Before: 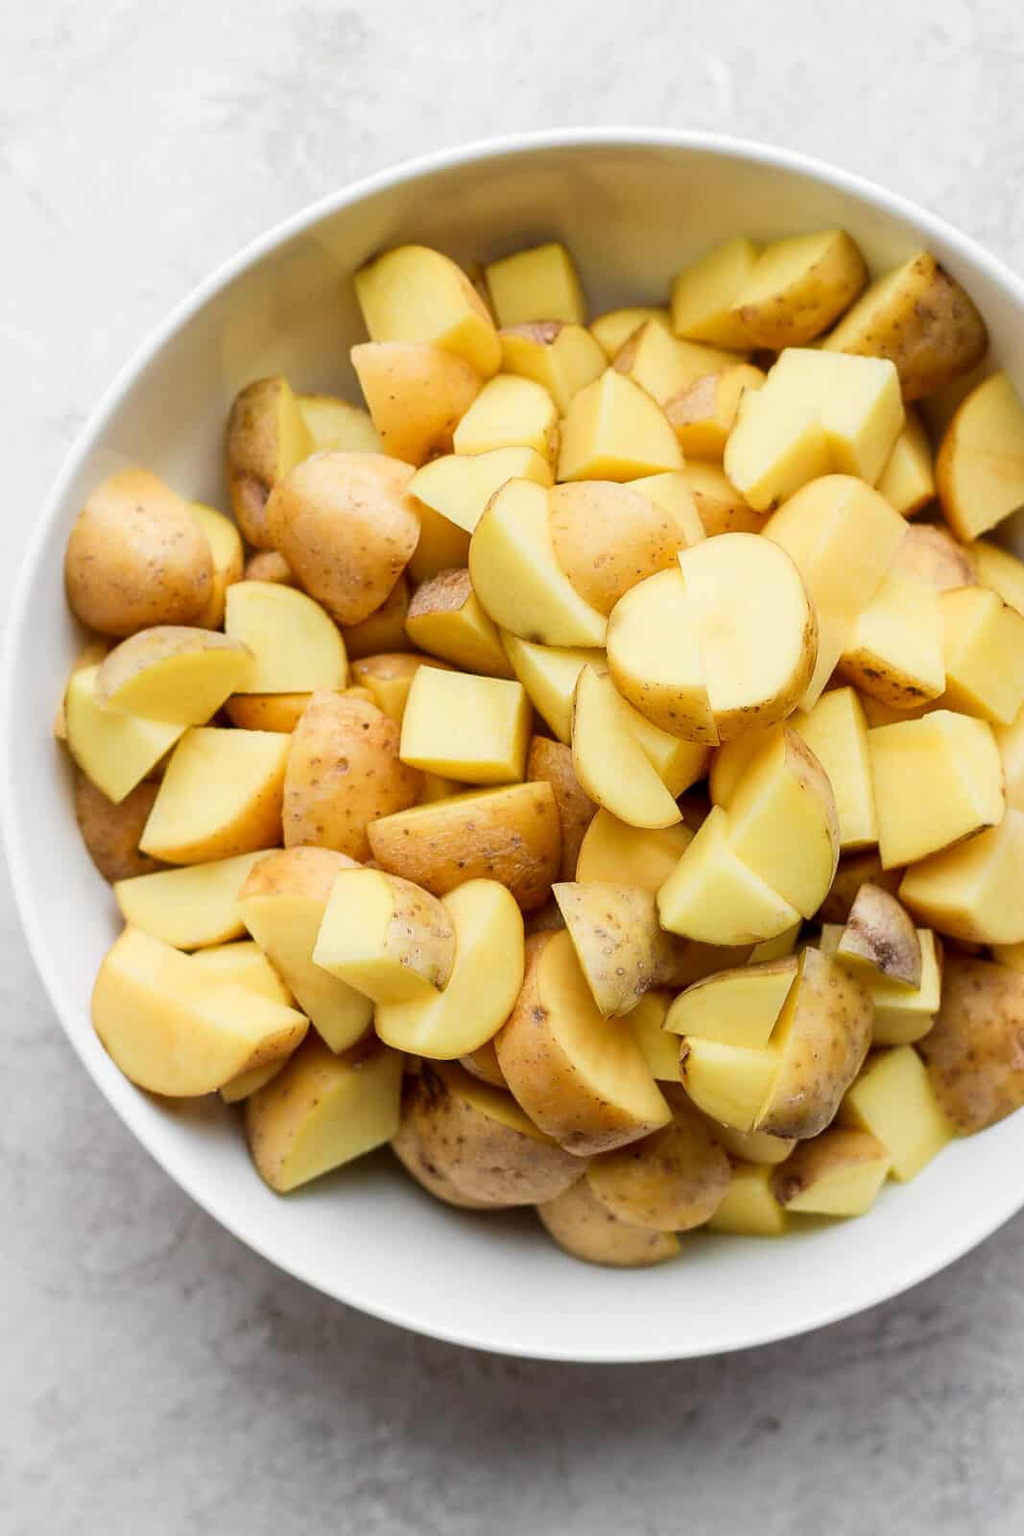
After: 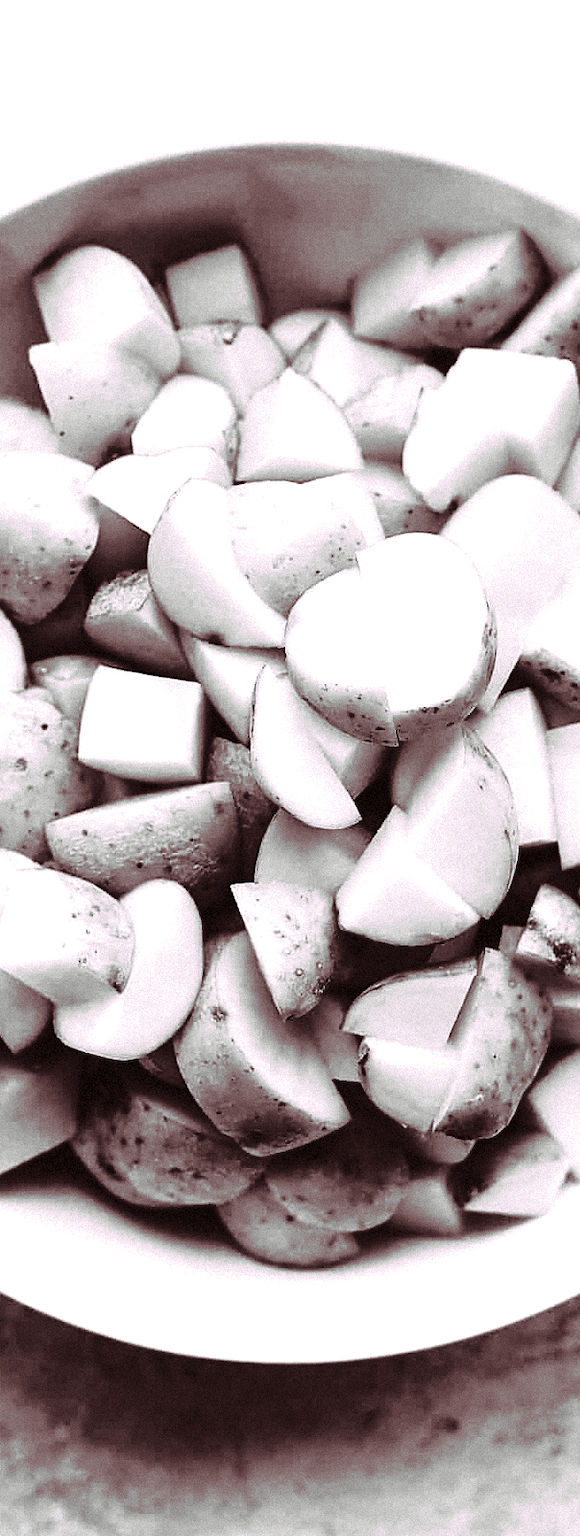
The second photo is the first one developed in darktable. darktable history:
sharpen: amount 0.2
contrast brightness saturation: contrast 0.09, brightness -0.59, saturation 0.17
crop: left 31.458%, top 0%, right 11.876%
exposure: black level correction 0, exposure 1.1 EV, compensate highlight preservation false
split-toning: highlights › hue 298.8°, highlights › saturation 0.73, compress 41.76%
color calibration: output gray [0.23, 0.37, 0.4, 0], gray › normalize channels true, illuminant same as pipeline (D50), adaptation XYZ, x 0.346, y 0.359, gamut compression 0
grain: mid-tones bias 0%
tone curve: curves: ch0 [(0, 0.029) (0.168, 0.142) (0.359, 0.44) (0.469, 0.544) (0.634, 0.722) (0.858, 0.903) (1, 0.968)]; ch1 [(0, 0) (0.437, 0.453) (0.472, 0.47) (0.502, 0.502) (0.54, 0.534) (0.57, 0.592) (0.618, 0.66) (0.699, 0.749) (0.859, 0.919) (1, 1)]; ch2 [(0, 0) (0.33, 0.301) (0.421, 0.443) (0.476, 0.498) (0.505, 0.503) (0.547, 0.557) (0.586, 0.634) (0.608, 0.676) (1, 1)], color space Lab, independent channels, preserve colors none
